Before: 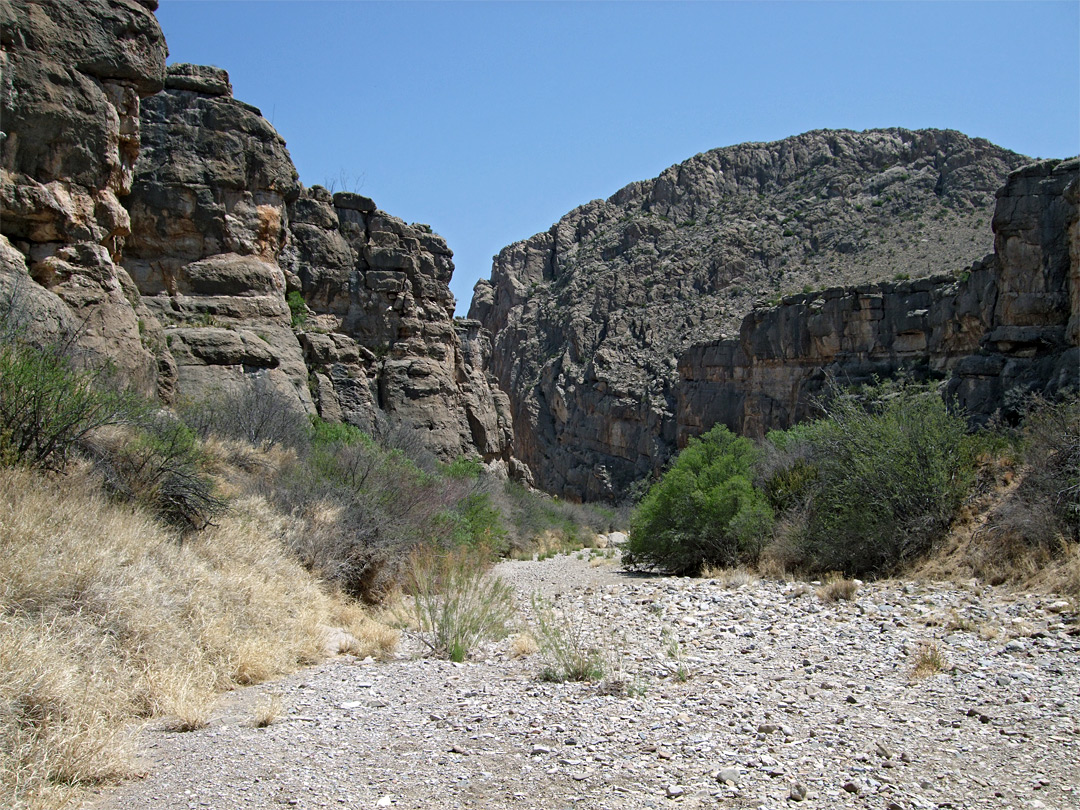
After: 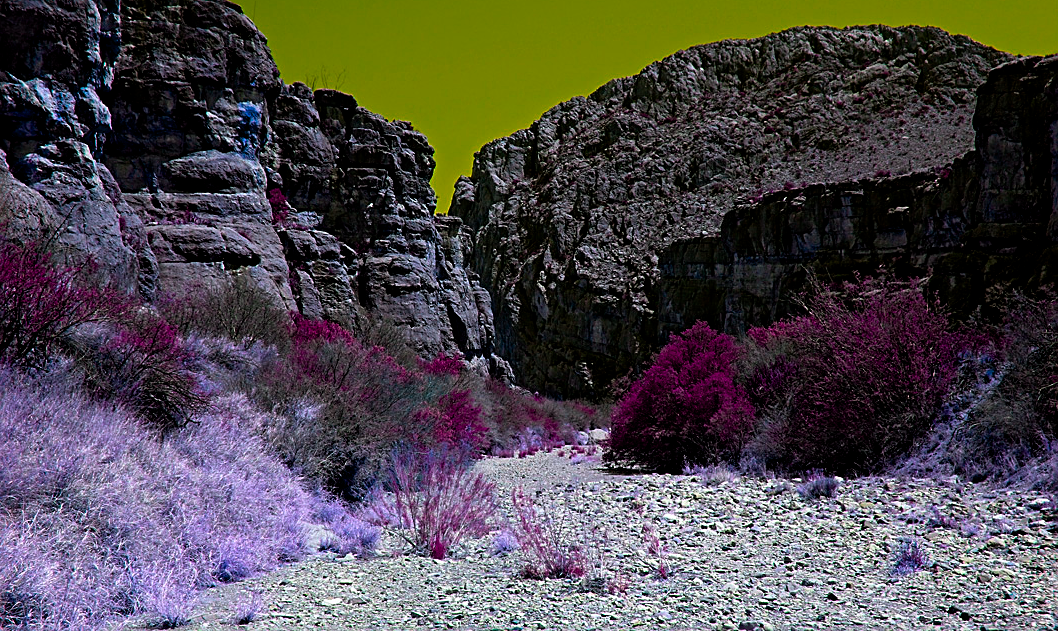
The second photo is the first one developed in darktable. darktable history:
crop and rotate: left 1.818%, top 12.746%, right 0.146%, bottom 9.276%
exposure: black level correction 0, exposure -0.719 EV, compensate exposure bias true, compensate highlight preservation false
color balance rgb: global offset › luminance -0.885%, linear chroma grading › highlights 99.592%, linear chroma grading › global chroma 23.448%, perceptual saturation grading › global saturation 29.414%, hue shift -147.25°, contrast 34.849%, saturation formula JzAzBz (2021)
sharpen: on, module defaults
